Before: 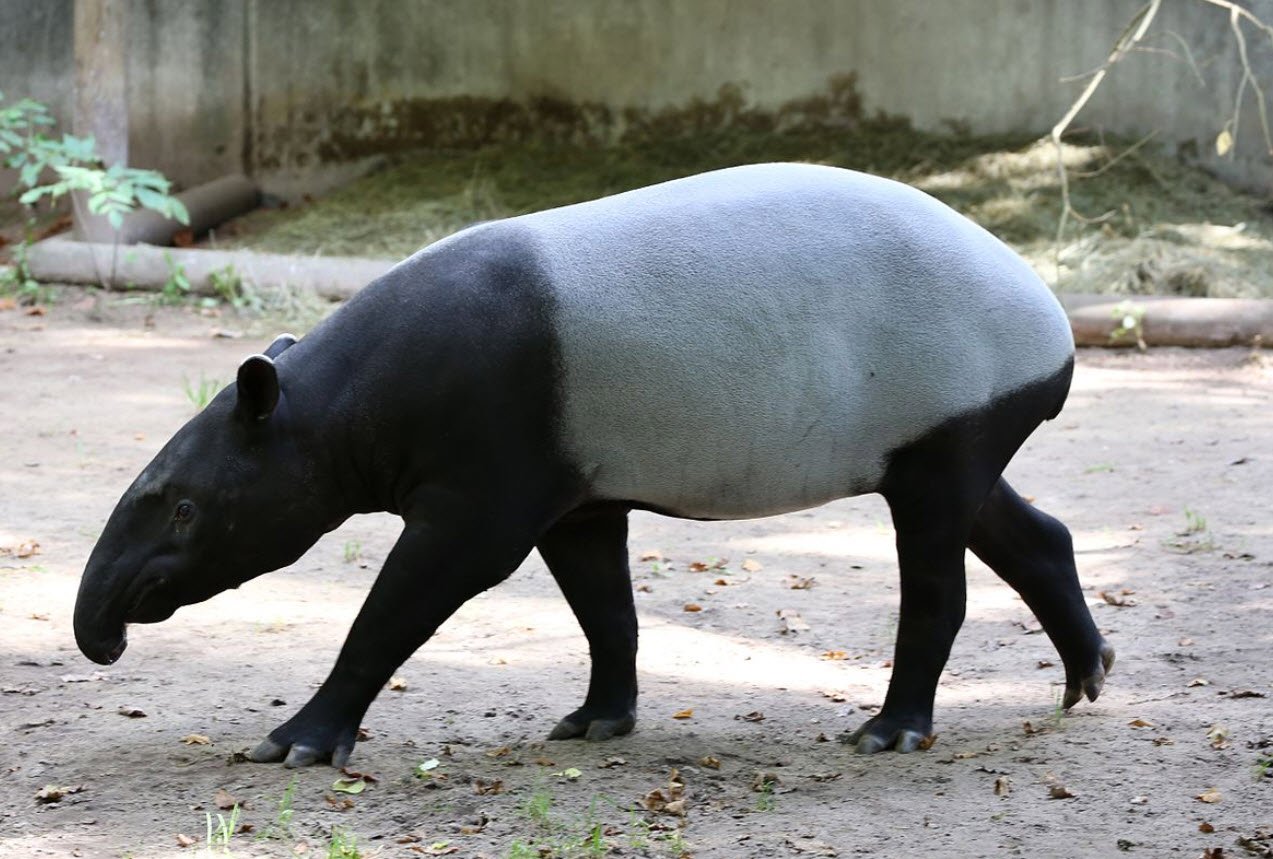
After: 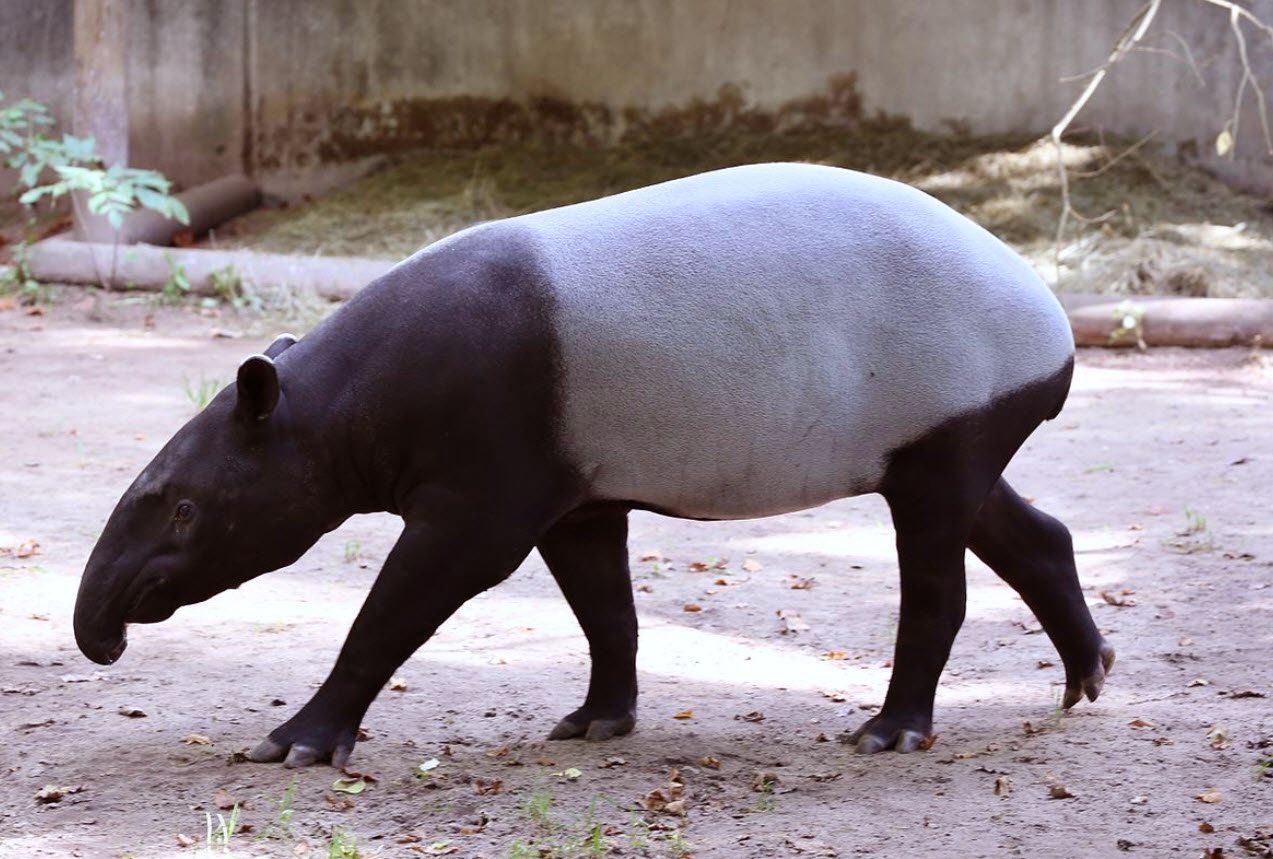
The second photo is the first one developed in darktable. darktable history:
color calibration: illuminant as shot in camera, x 0.358, y 0.373, temperature 4628.91 K
rgb levels: mode RGB, independent channels, levels [[0, 0.474, 1], [0, 0.5, 1], [0, 0.5, 1]]
exposure: compensate highlight preservation false
